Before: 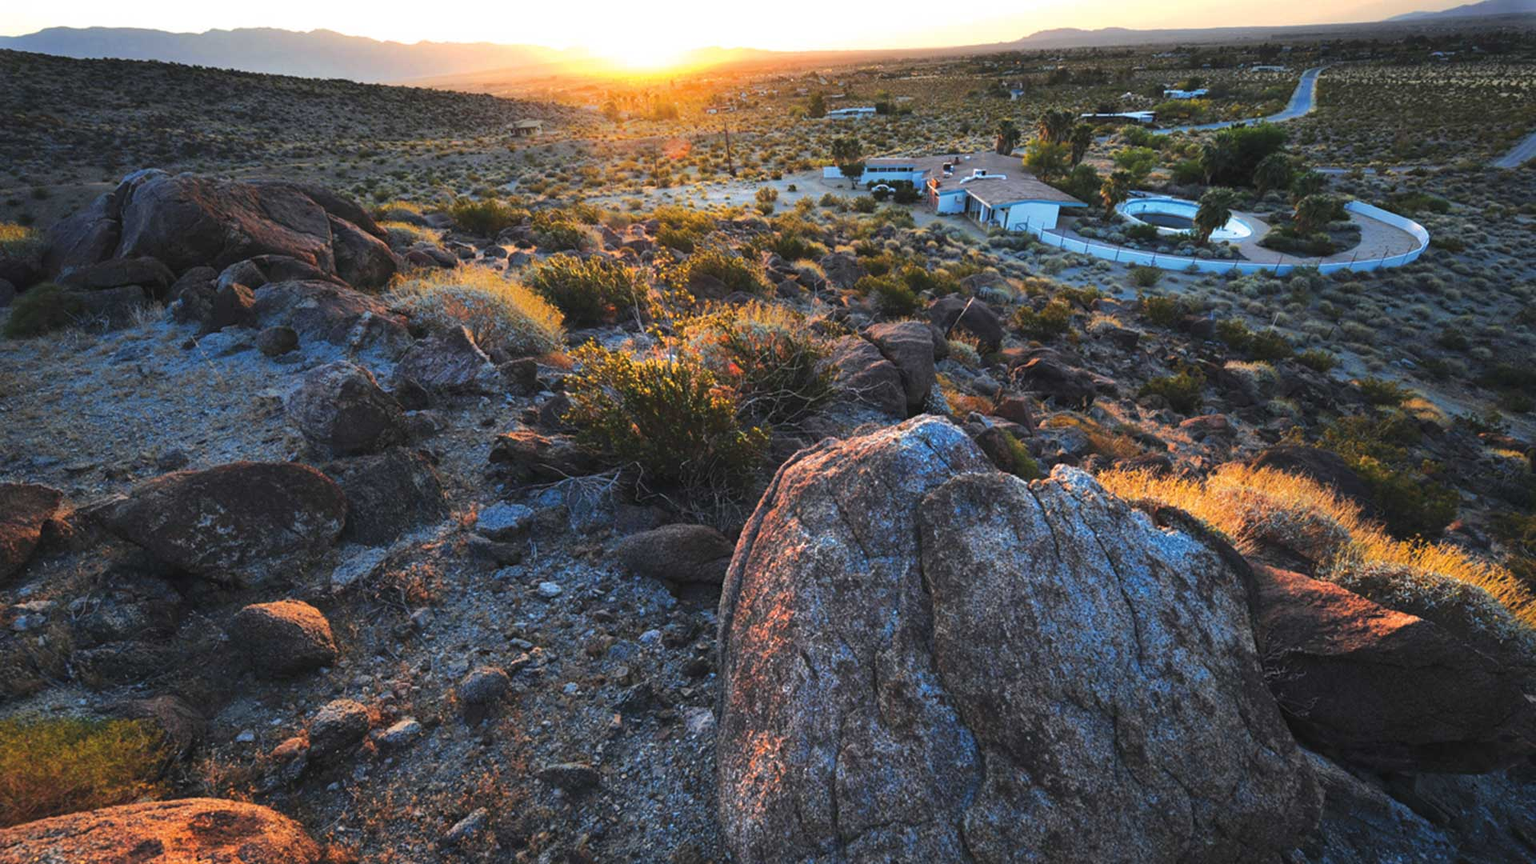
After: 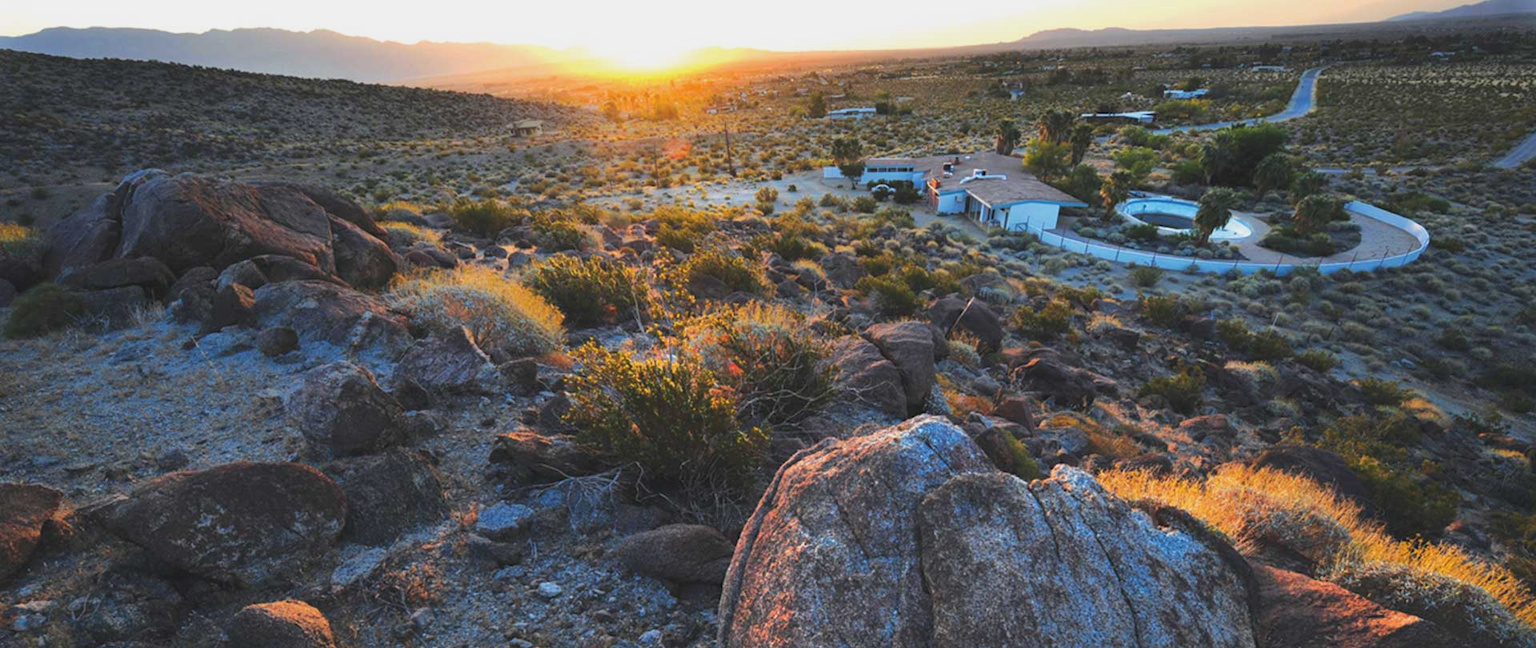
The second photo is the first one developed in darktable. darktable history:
contrast brightness saturation: contrast -0.111
crop: bottom 24.99%
